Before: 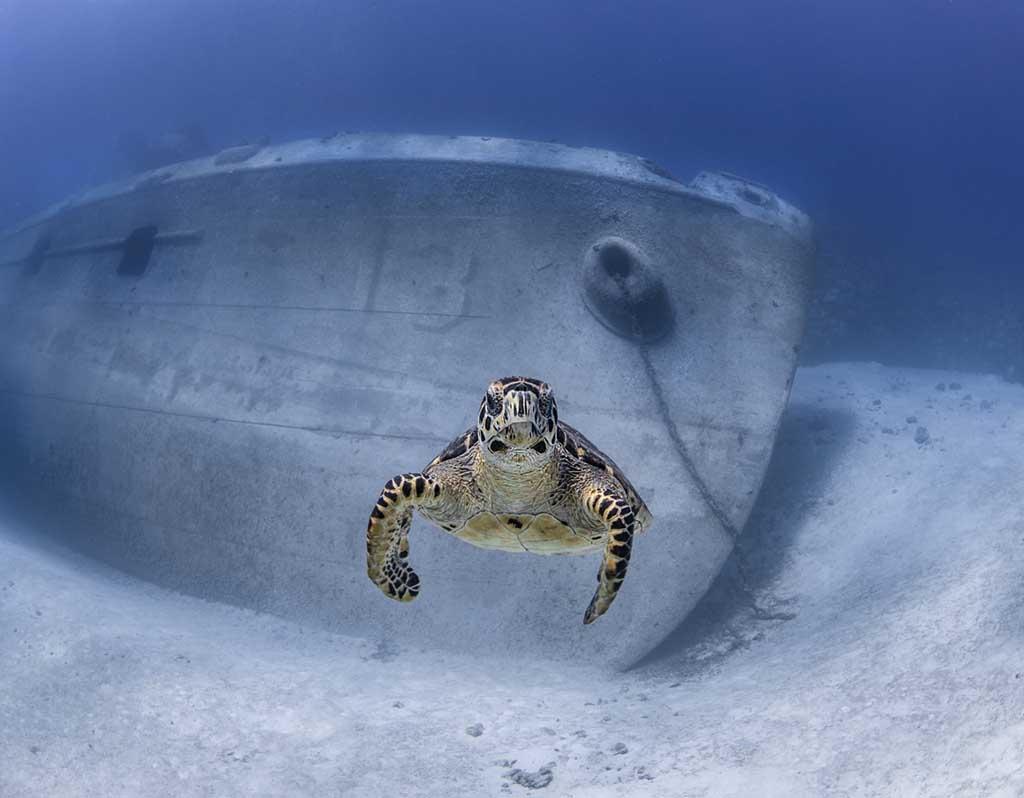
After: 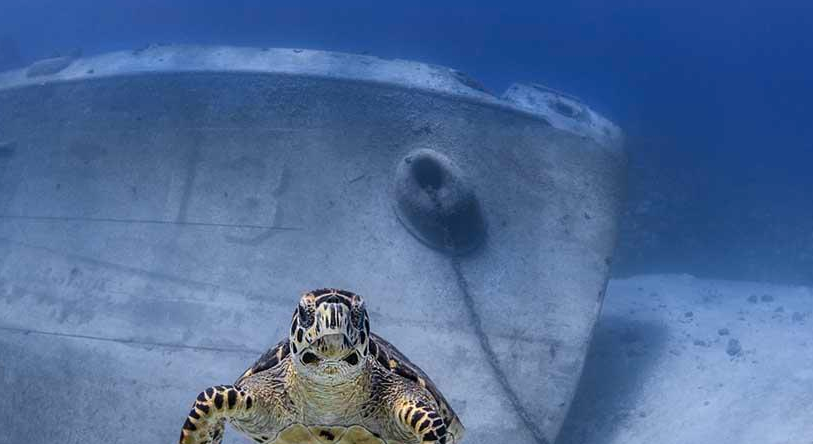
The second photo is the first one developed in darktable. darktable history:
contrast brightness saturation: contrast 0.08, saturation 0.2
crop: left 18.38%, top 11.092%, right 2.134%, bottom 33.217%
